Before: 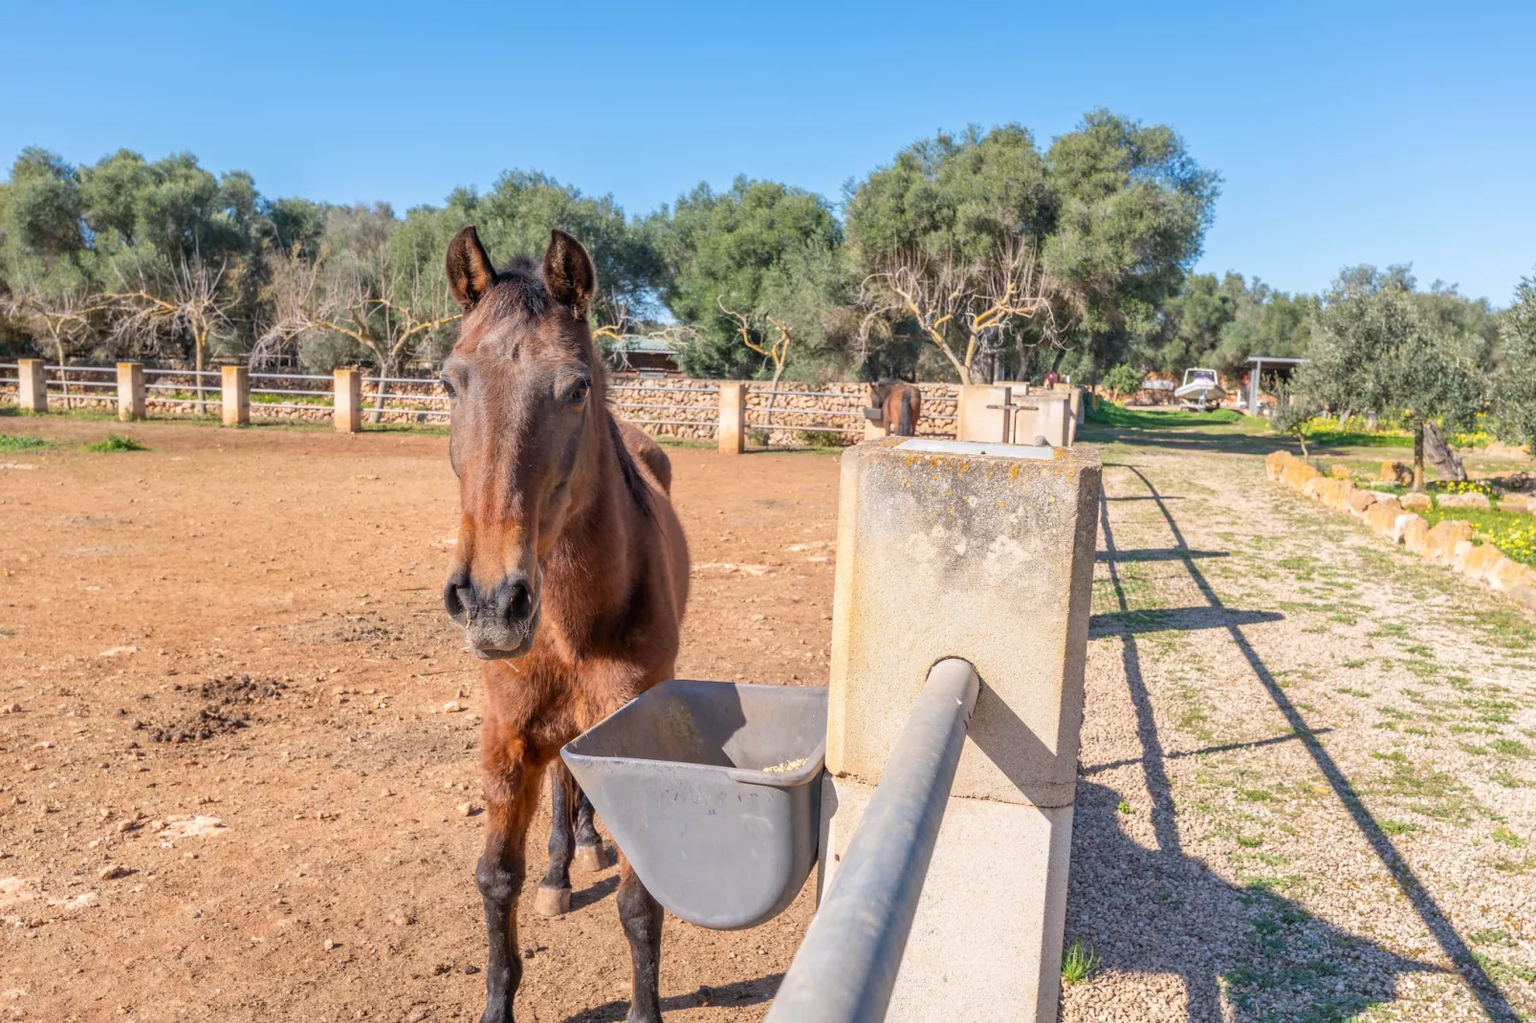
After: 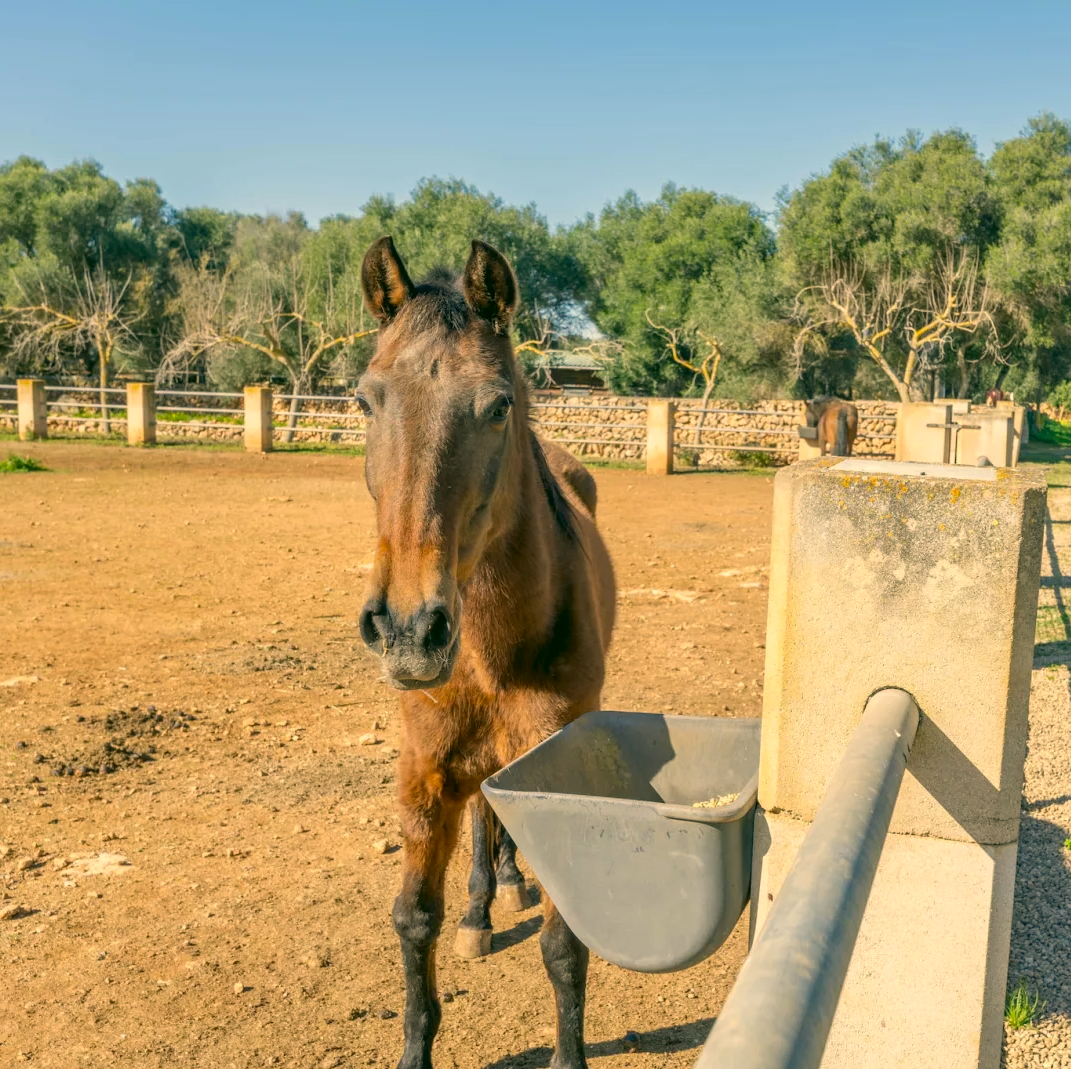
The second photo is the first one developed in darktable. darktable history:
crop and rotate: left 6.65%, right 26.608%
color correction: highlights a* 5.2, highlights b* 24.27, shadows a* -15.69, shadows b* 4.05
